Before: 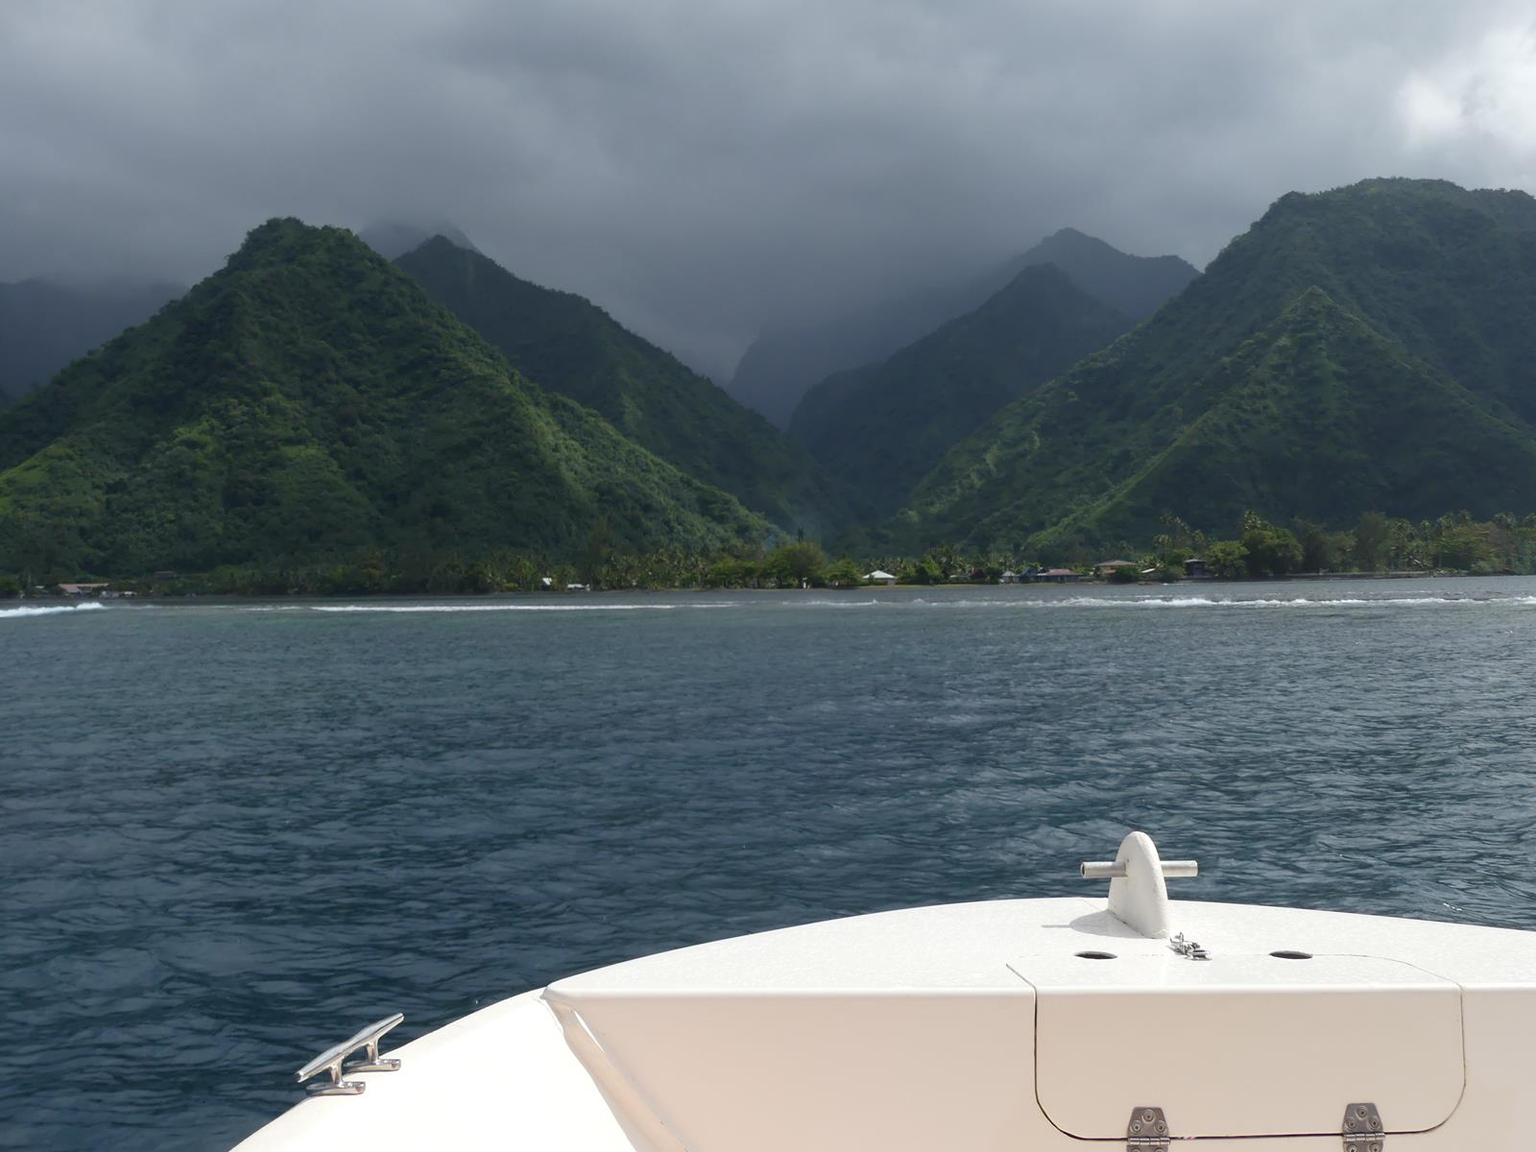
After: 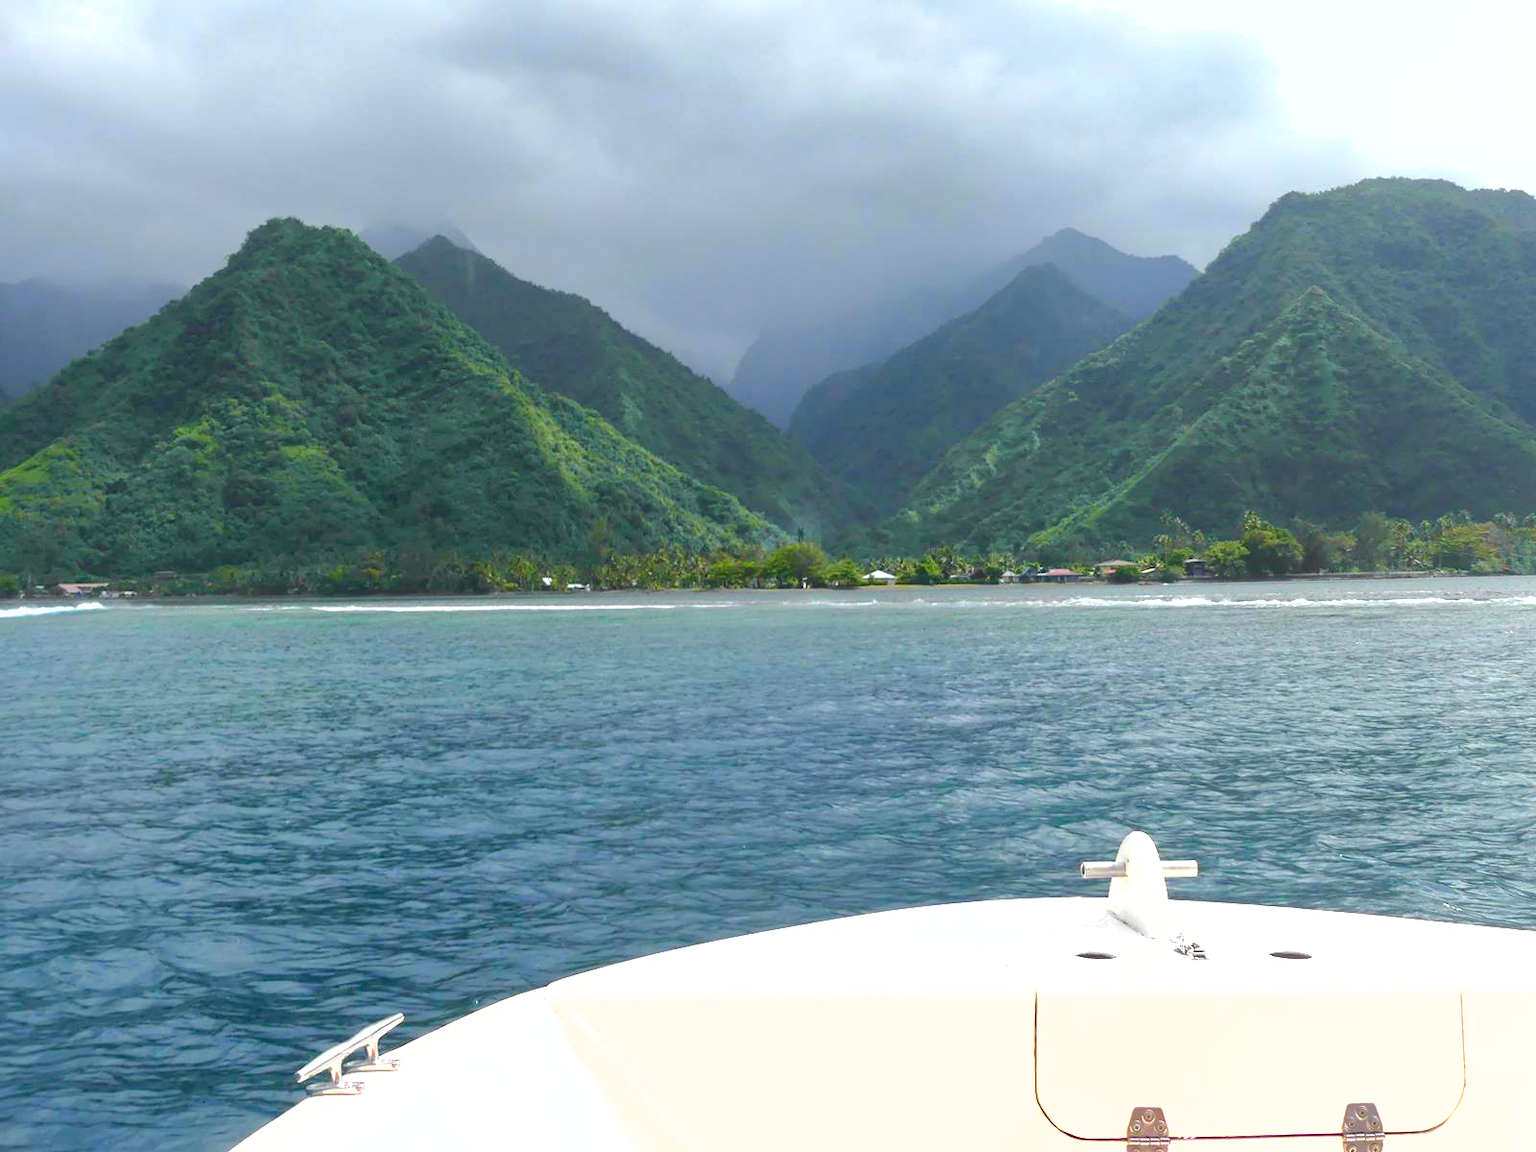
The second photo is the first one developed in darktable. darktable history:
shadows and highlights: on, module defaults
exposure: black level correction 0.001, exposure 0.5 EV, compensate exposure bias true, compensate highlight preservation false
color balance rgb: perceptual saturation grading › global saturation 25%, perceptual brilliance grading › mid-tones 10%, perceptual brilliance grading › shadows 15%, global vibrance 20%
tone curve: curves: ch0 [(0, 0.015) (0.037, 0.032) (0.131, 0.113) (0.275, 0.26) (0.497, 0.505) (0.617, 0.643) (0.704, 0.735) (0.813, 0.842) (0.911, 0.931) (0.997, 1)]; ch1 [(0, 0) (0.301, 0.3) (0.444, 0.438) (0.493, 0.494) (0.501, 0.5) (0.534, 0.543) (0.582, 0.605) (0.658, 0.687) (0.746, 0.79) (1, 1)]; ch2 [(0, 0) (0.246, 0.234) (0.36, 0.356) (0.415, 0.426) (0.476, 0.492) (0.502, 0.499) (0.525, 0.517) (0.533, 0.534) (0.586, 0.598) (0.634, 0.643) (0.706, 0.717) (0.853, 0.83) (1, 0.951)], color space Lab, independent channels, preserve colors none
